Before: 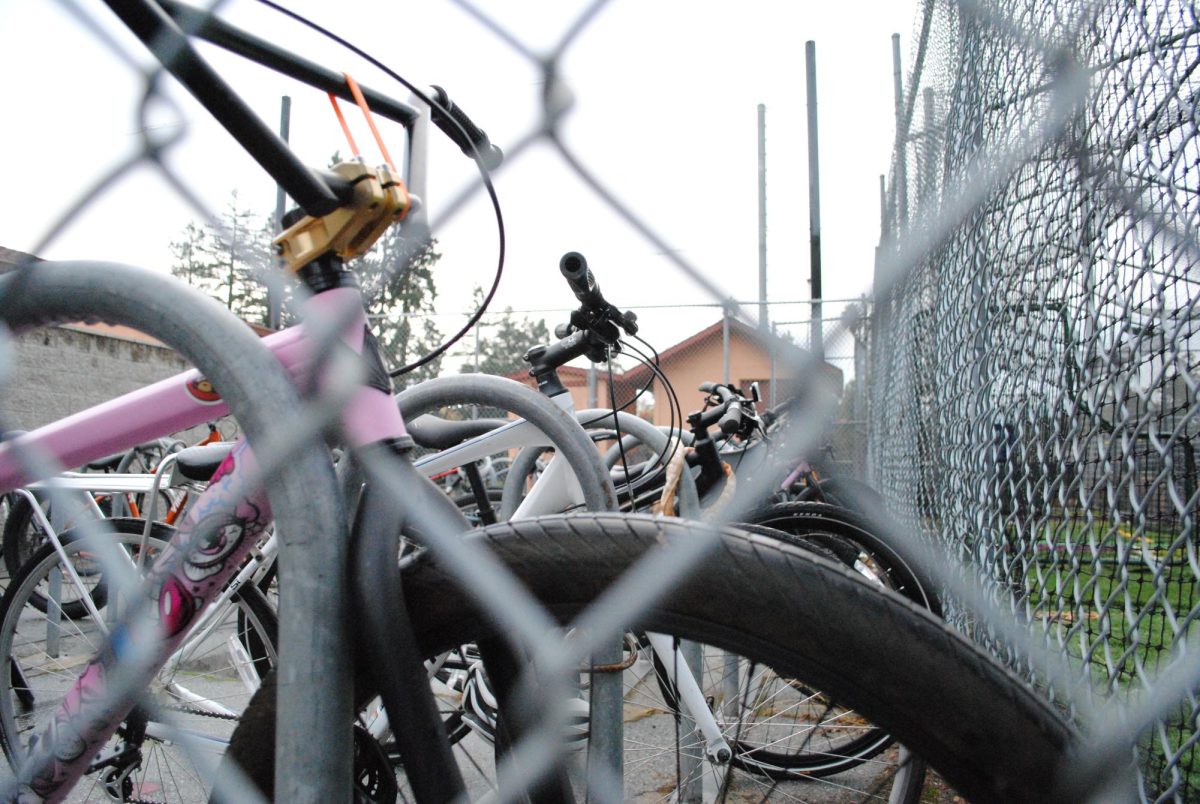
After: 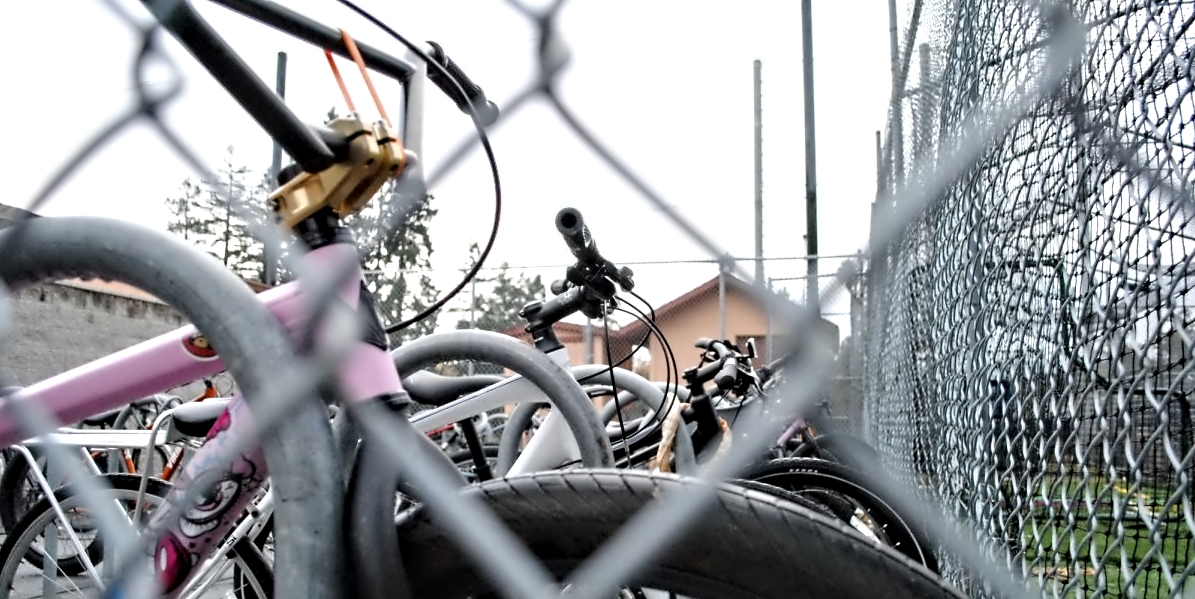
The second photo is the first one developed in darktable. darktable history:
contrast equalizer: octaves 7, y [[0.5, 0.542, 0.583, 0.625, 0.667, 0.708], [0.5 ×6], [0.5 ×6], [0, 0.033, 0.067, 0.1, 0.133, 0.167], [0, 0.05, 0.1, 0.15, 0.2, 0.25]]
crop: left 0.377%, top 5.567%, bottom 19.811%
